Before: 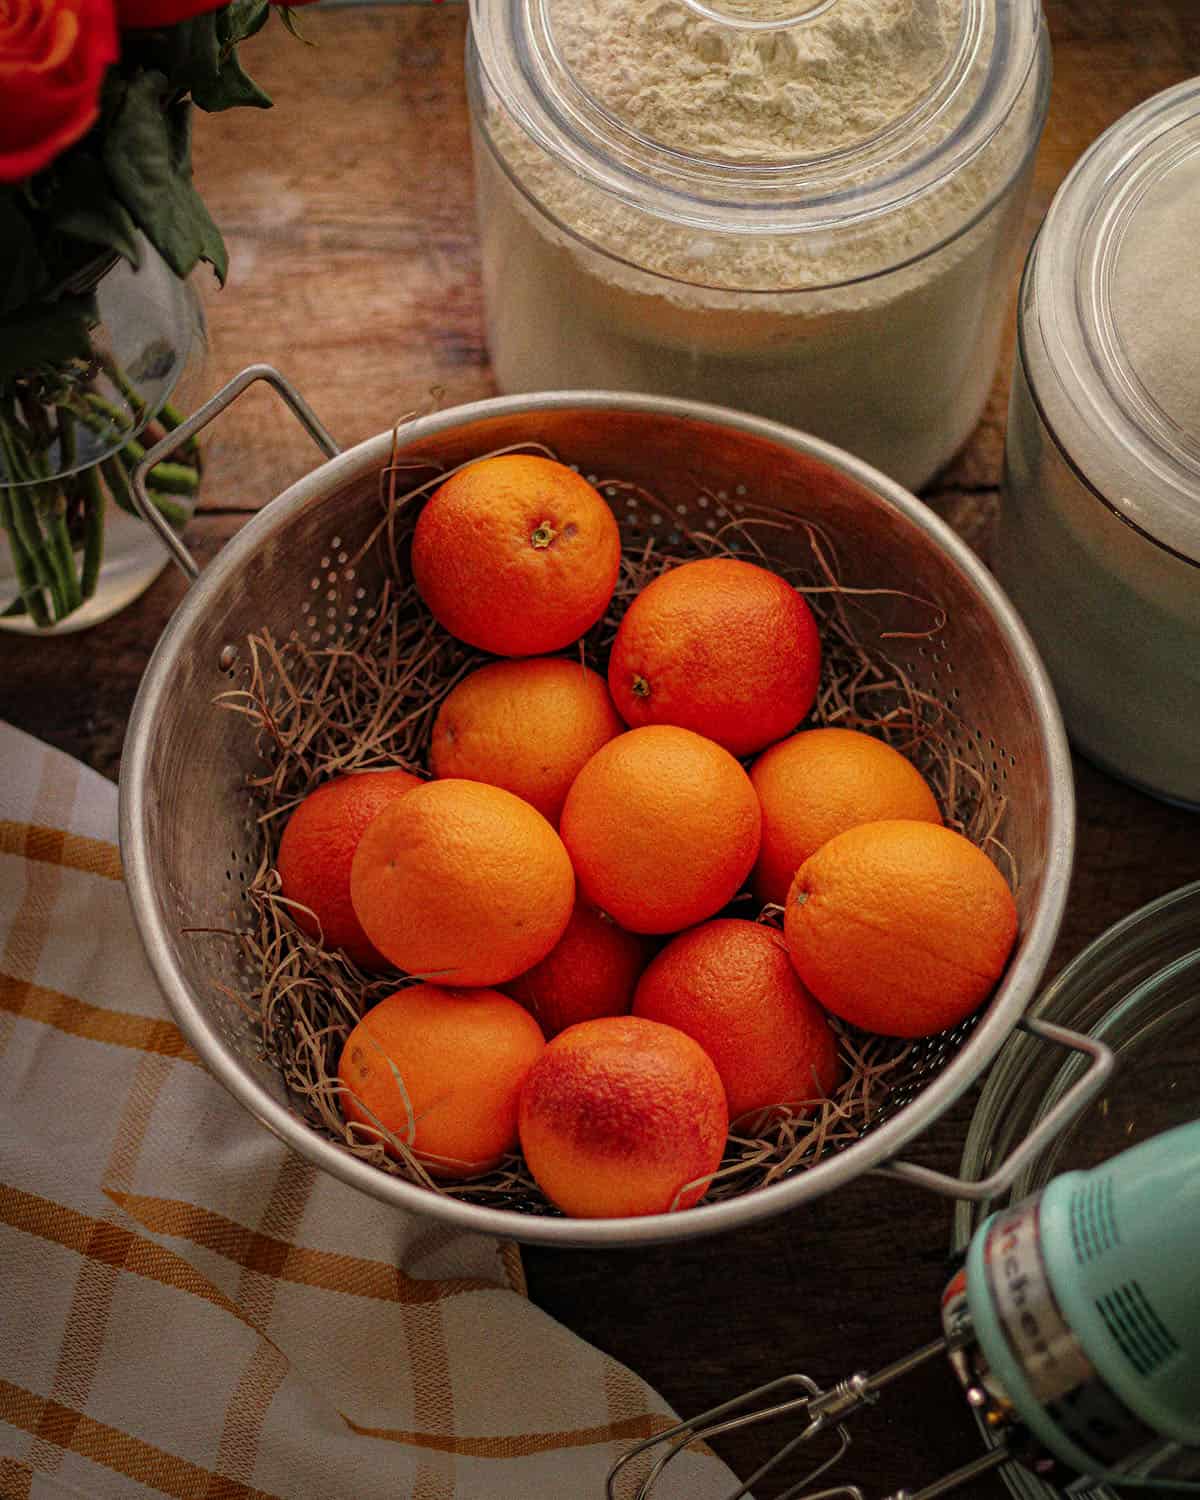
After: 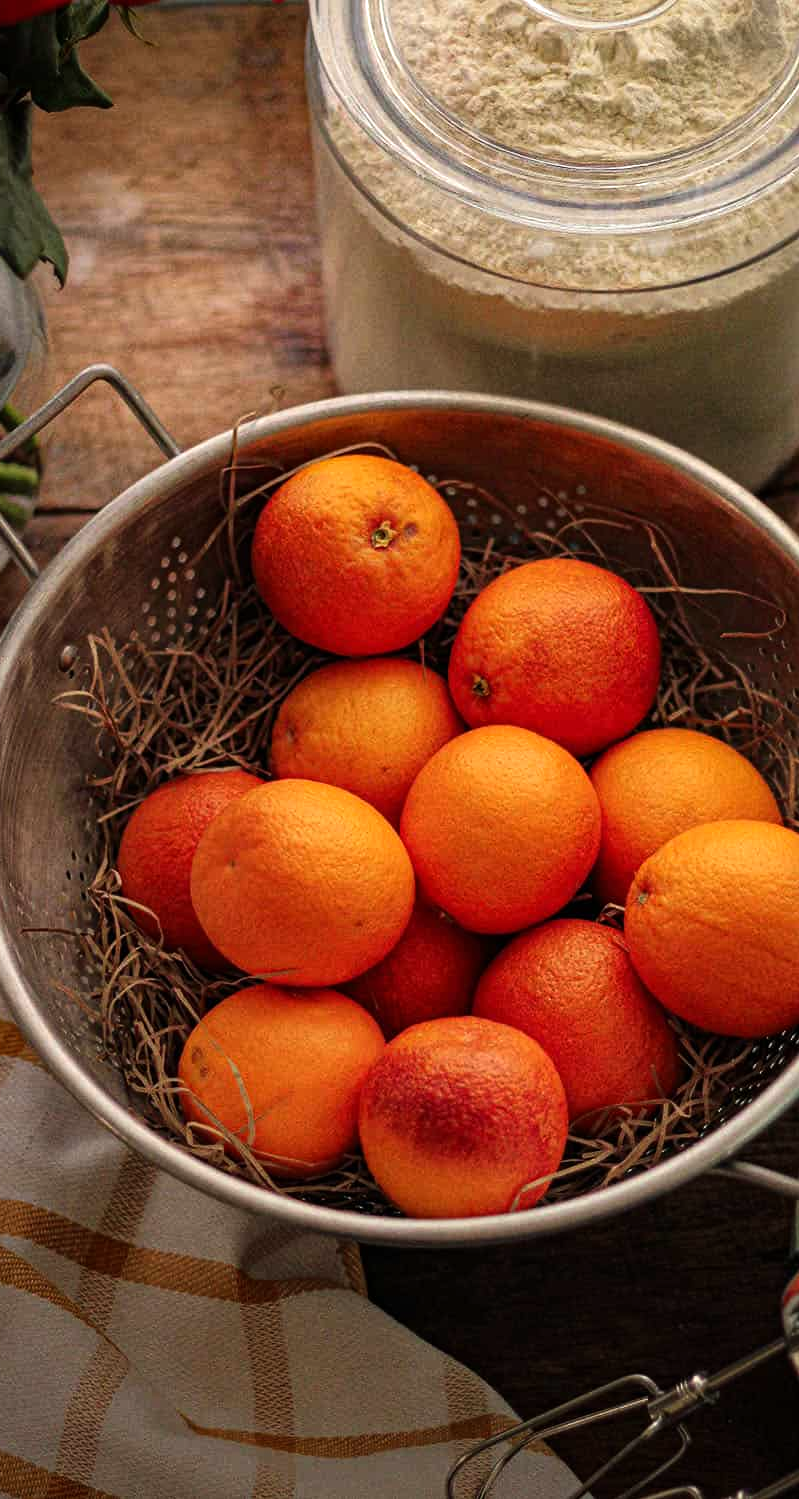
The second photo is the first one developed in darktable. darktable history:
tone equalizer: -8 EV -0.377 EV, -7 EV -0.372 EV, -6 EV -0.343 EV, -5 EV -0.207 EV, -3 EV 0.209 EV, -2 EV 0.353 EV, -1 EV 0.384 EV, +0 EV 0.419 EV, edges refinement/feathering 500, mask exposure compensation -1.57 EV, preserve details no
crop and rotate: left 13.343%, right 20.05%
